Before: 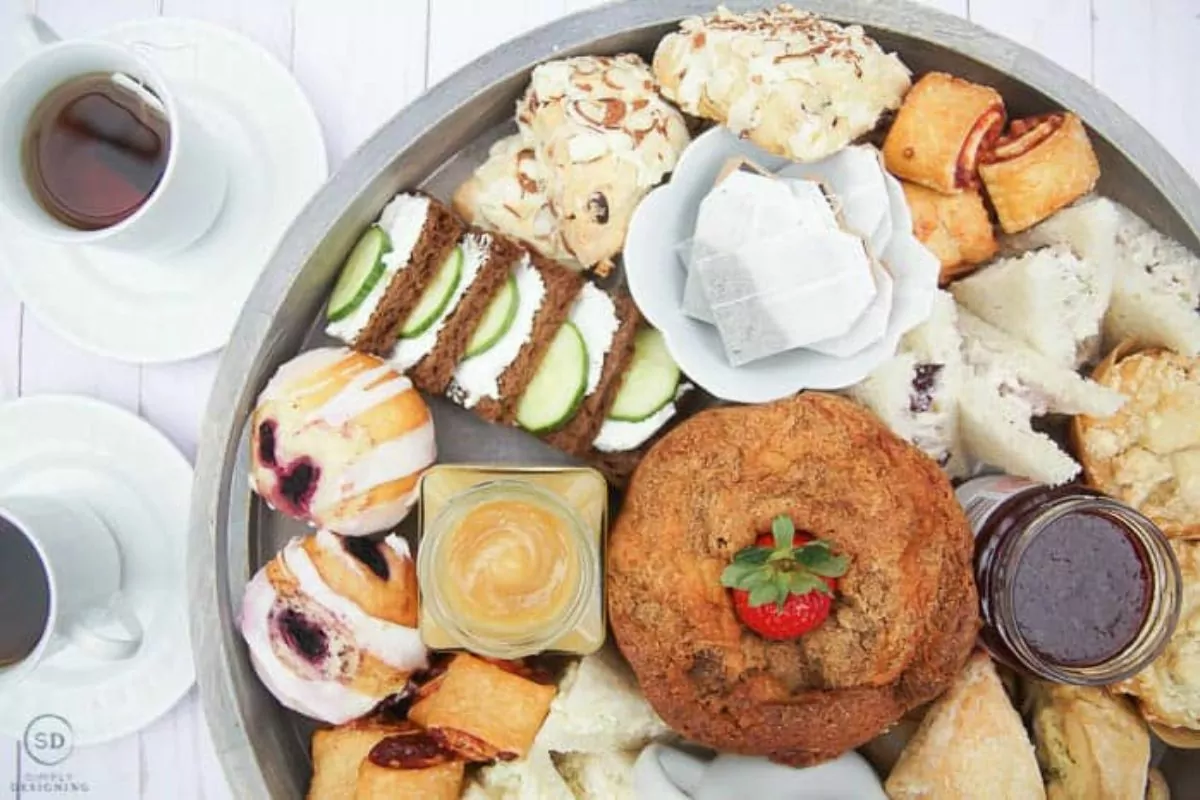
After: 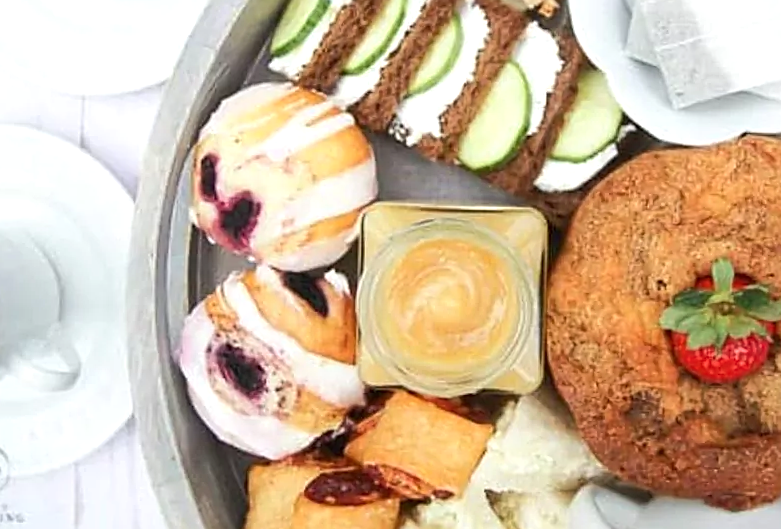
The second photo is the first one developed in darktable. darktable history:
tone curve: curves: ch0 [(0, 0) (0.003, 0.003) (0.011, 0.011) (0.025, 0.024) (0.044, 0.043) (0.069, 0.068) (0.1, 0.098) (0.136, 0.133) (0.177, 0.173) (0.224, 0.22) (0.277, 0.271) (0.335, 0.328) (0.399, 0.39) (0.468, 0.458) (0.543, 0.563) (0.623, 0.64) (0.709, 0.722) (0.801, 0.809) (0.898, 0.902) (1, 1)], color space Lab, independent channels, preserve colors none
sharpen: on, module defaults
crop and rotate: angle -1.01°, left 3.655%, top 32.087%, right 29.475%
exposure: exposure 0.244 EV, compensate exposure bias true, compensate highlight preservation false
